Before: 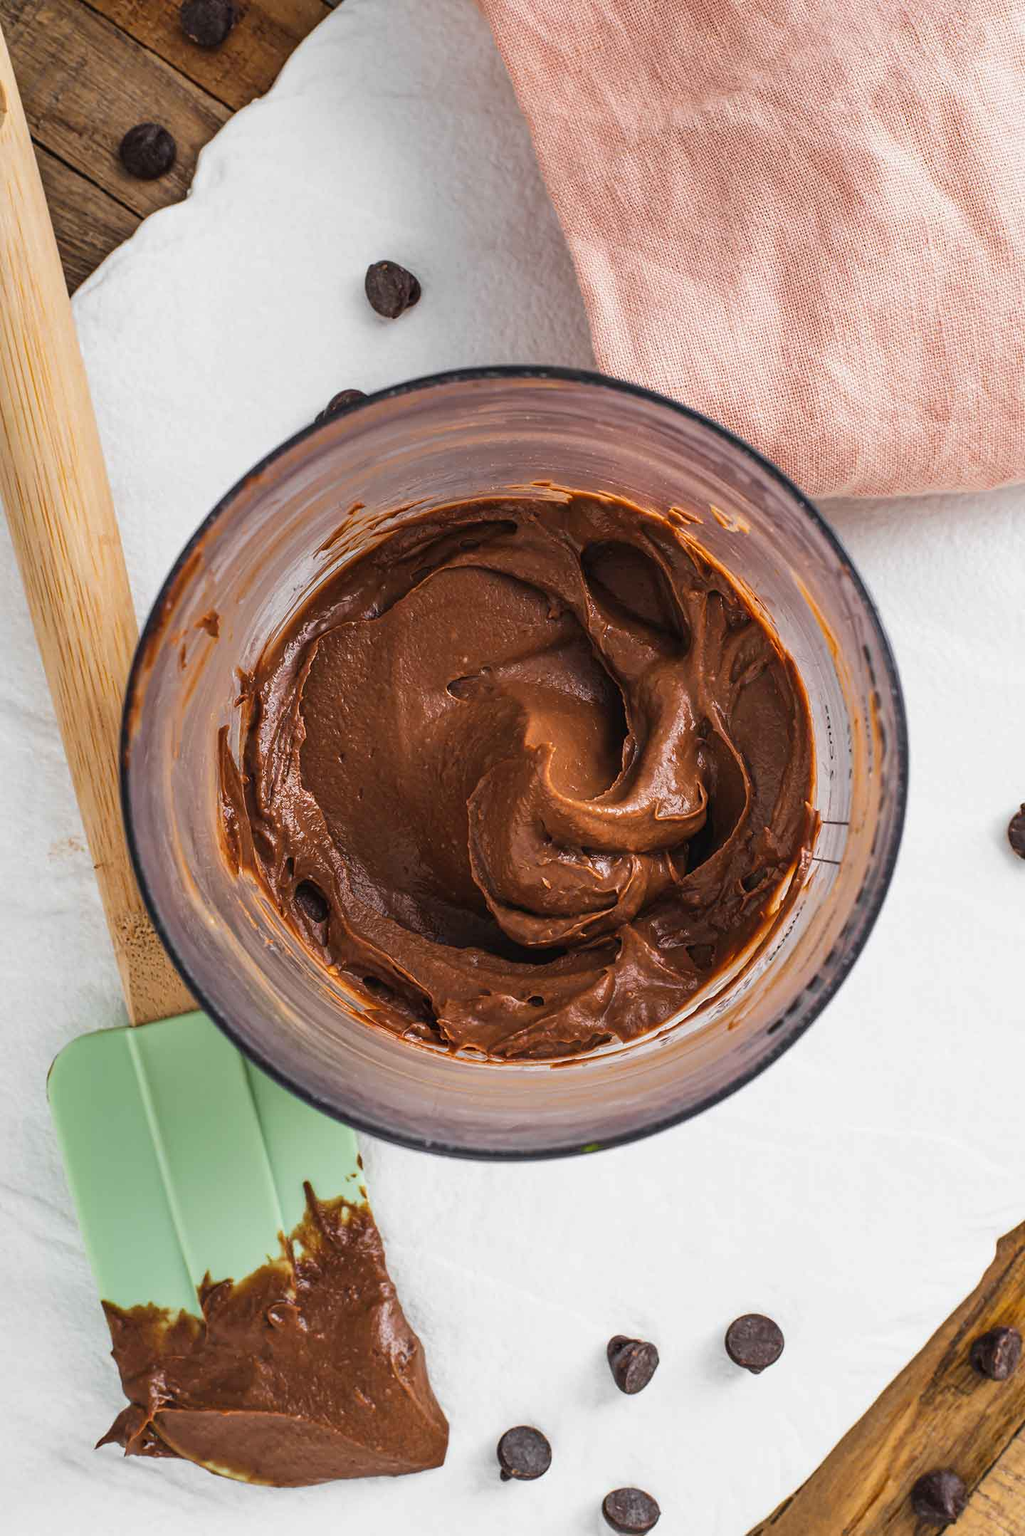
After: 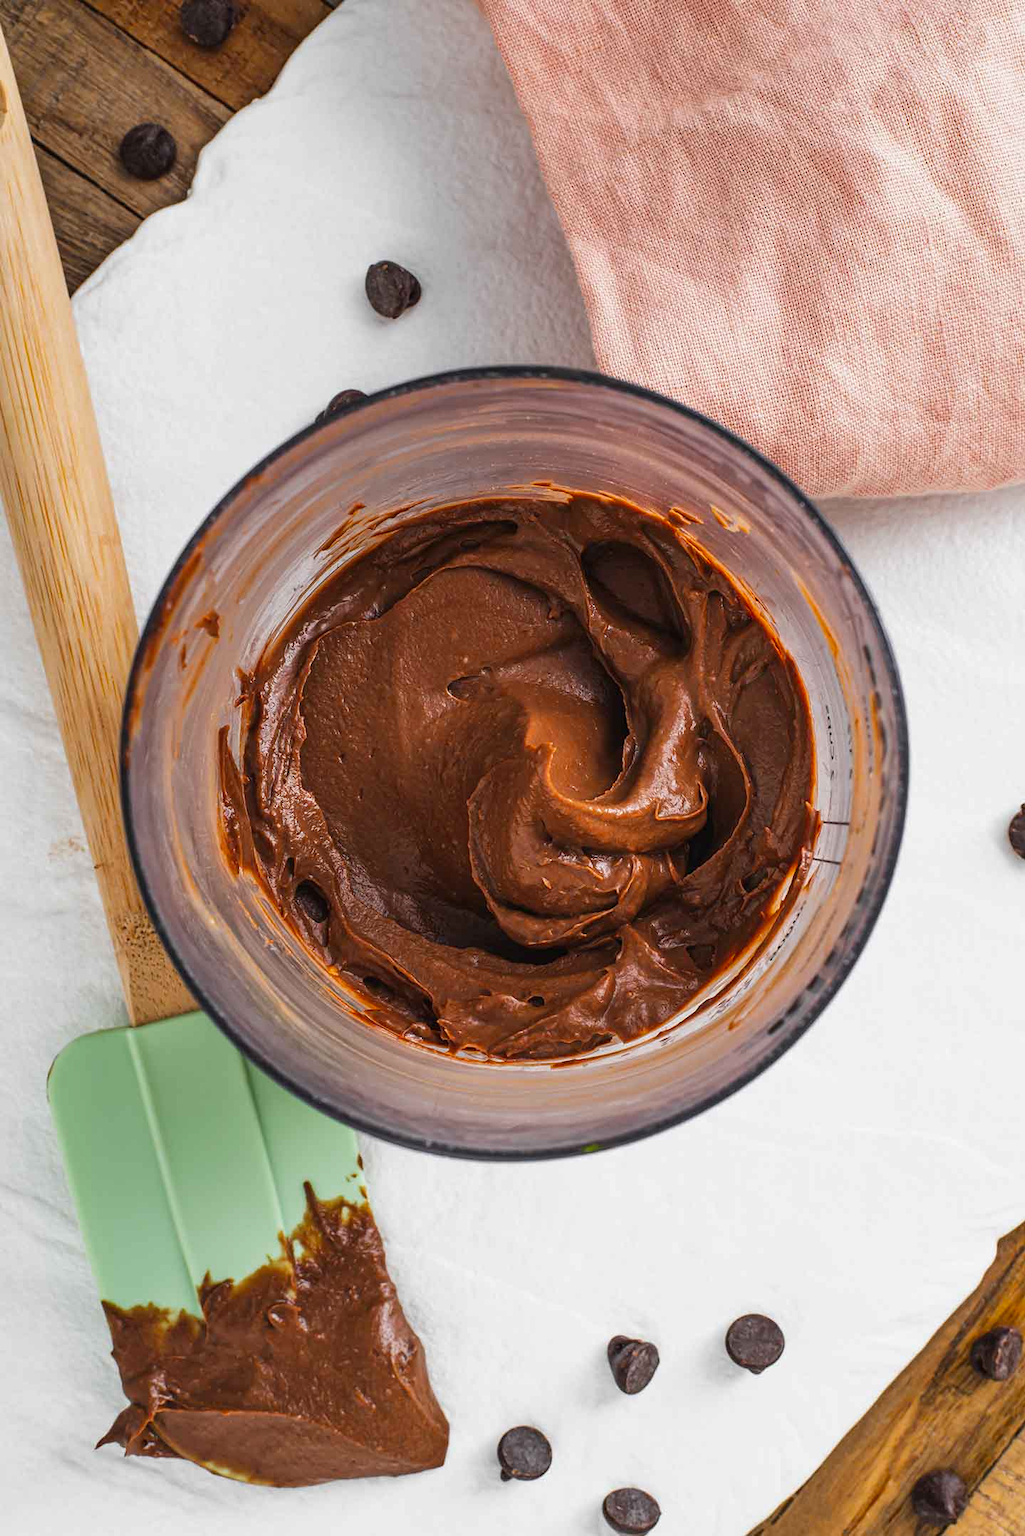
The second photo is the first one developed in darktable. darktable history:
vibrance: vibrance 75%
local contrast: mode bilateral grid, contrast 10, coarseness 25, detail 110%, midtone range 0.2
